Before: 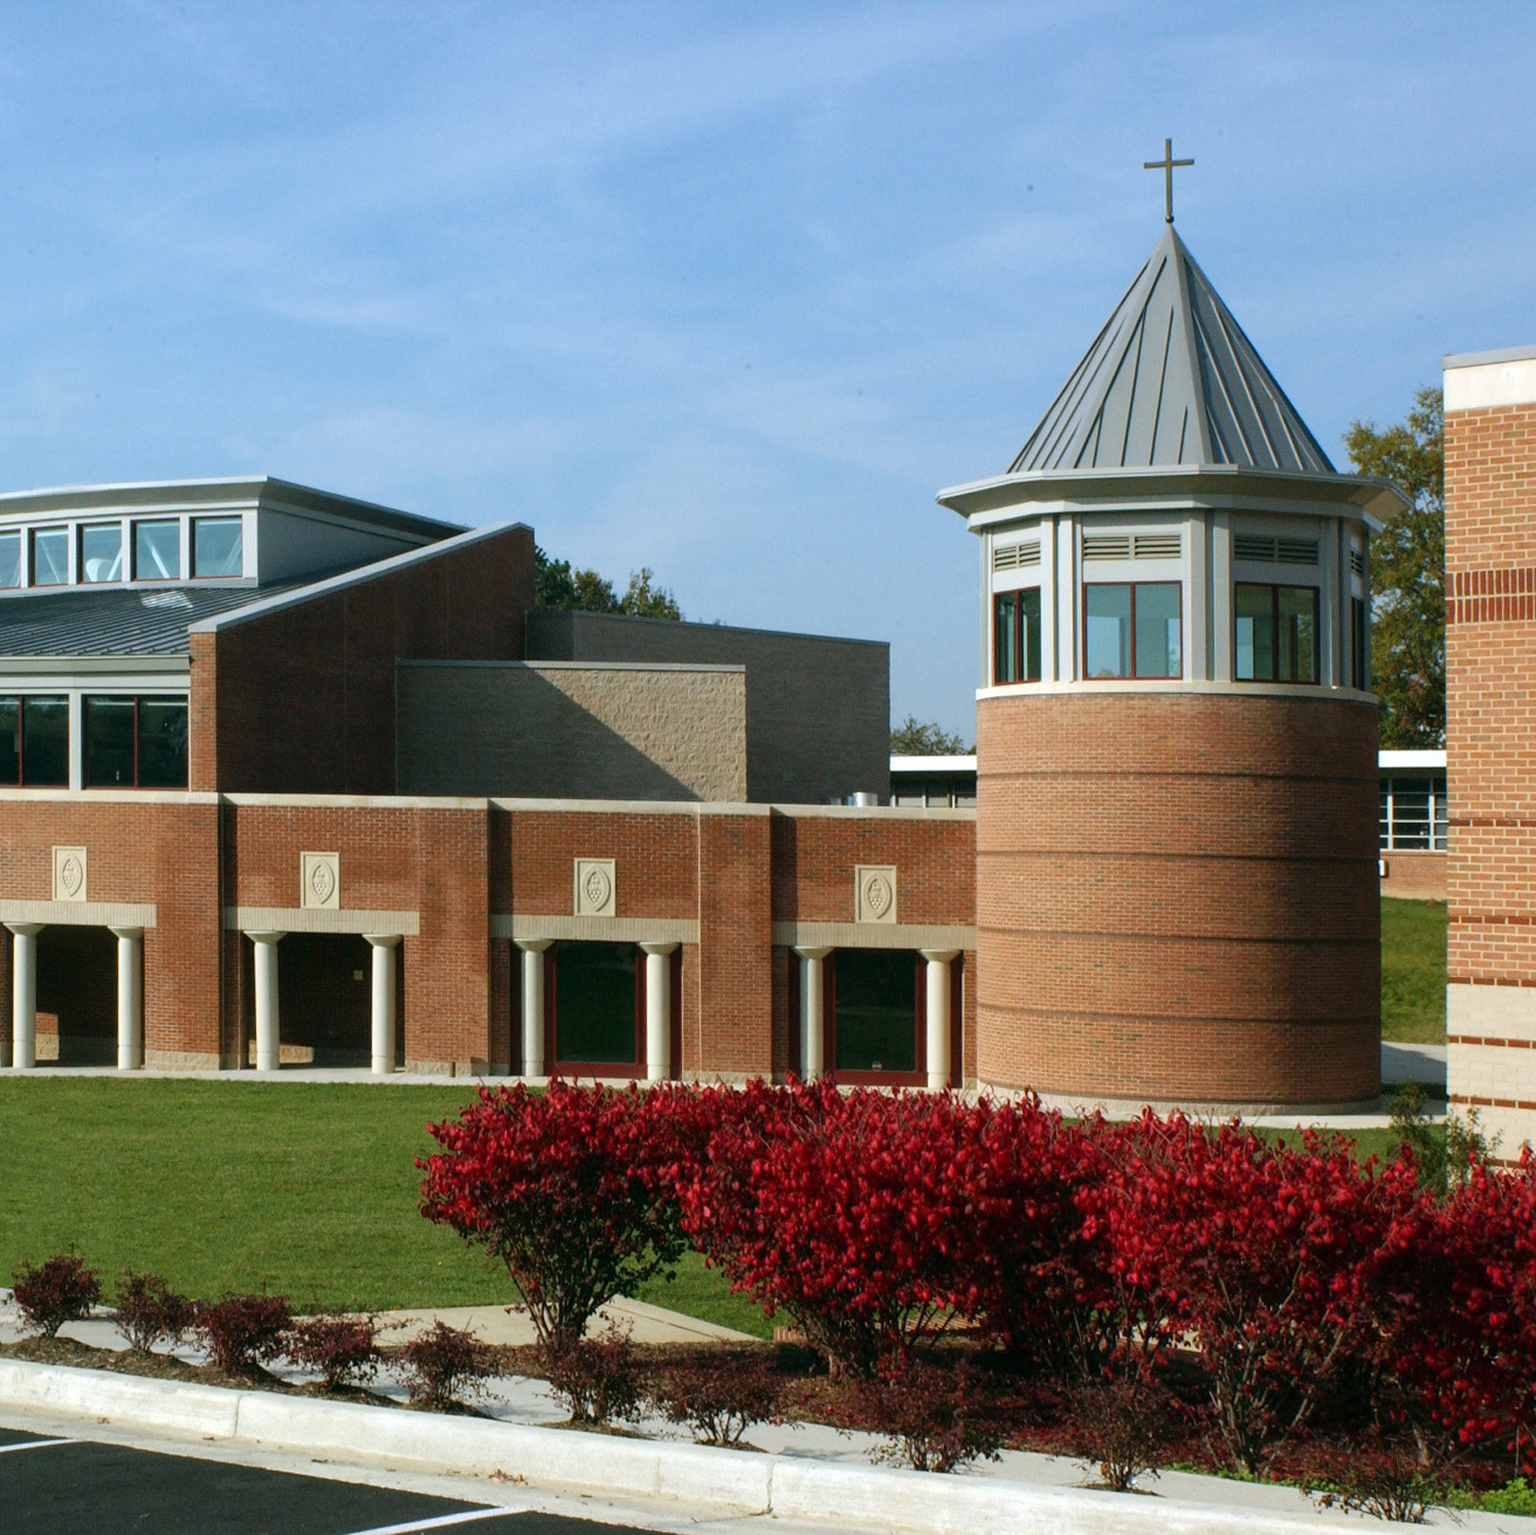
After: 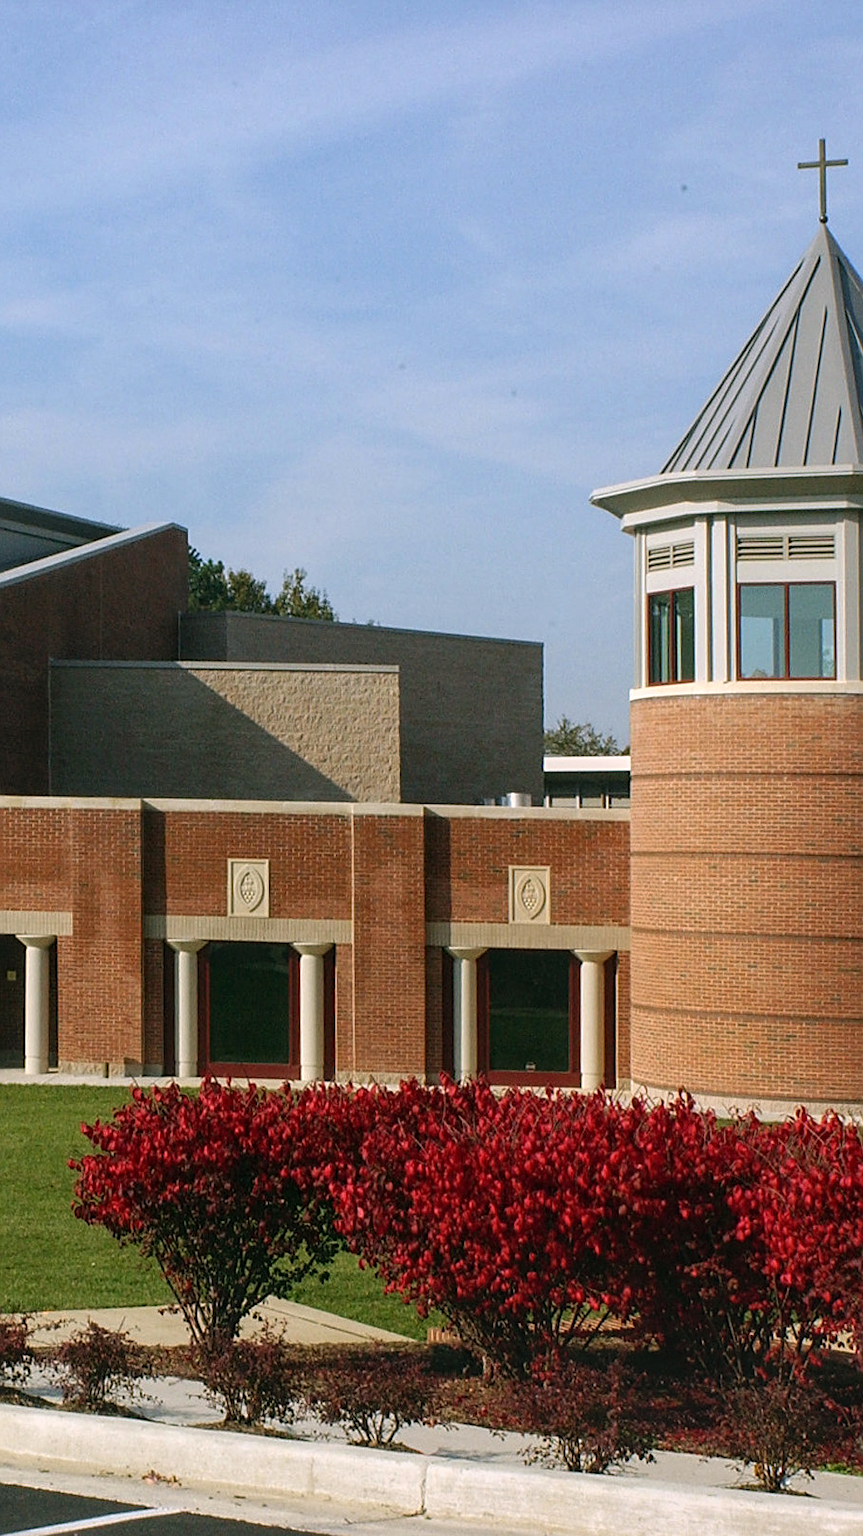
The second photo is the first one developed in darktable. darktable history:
sharpen: on, module defaults
color correction: highlights a* 5.91, highlights b* 4.73
local contrast: detail 110%
crop and rotate: left 22.622%, right 21.114%
